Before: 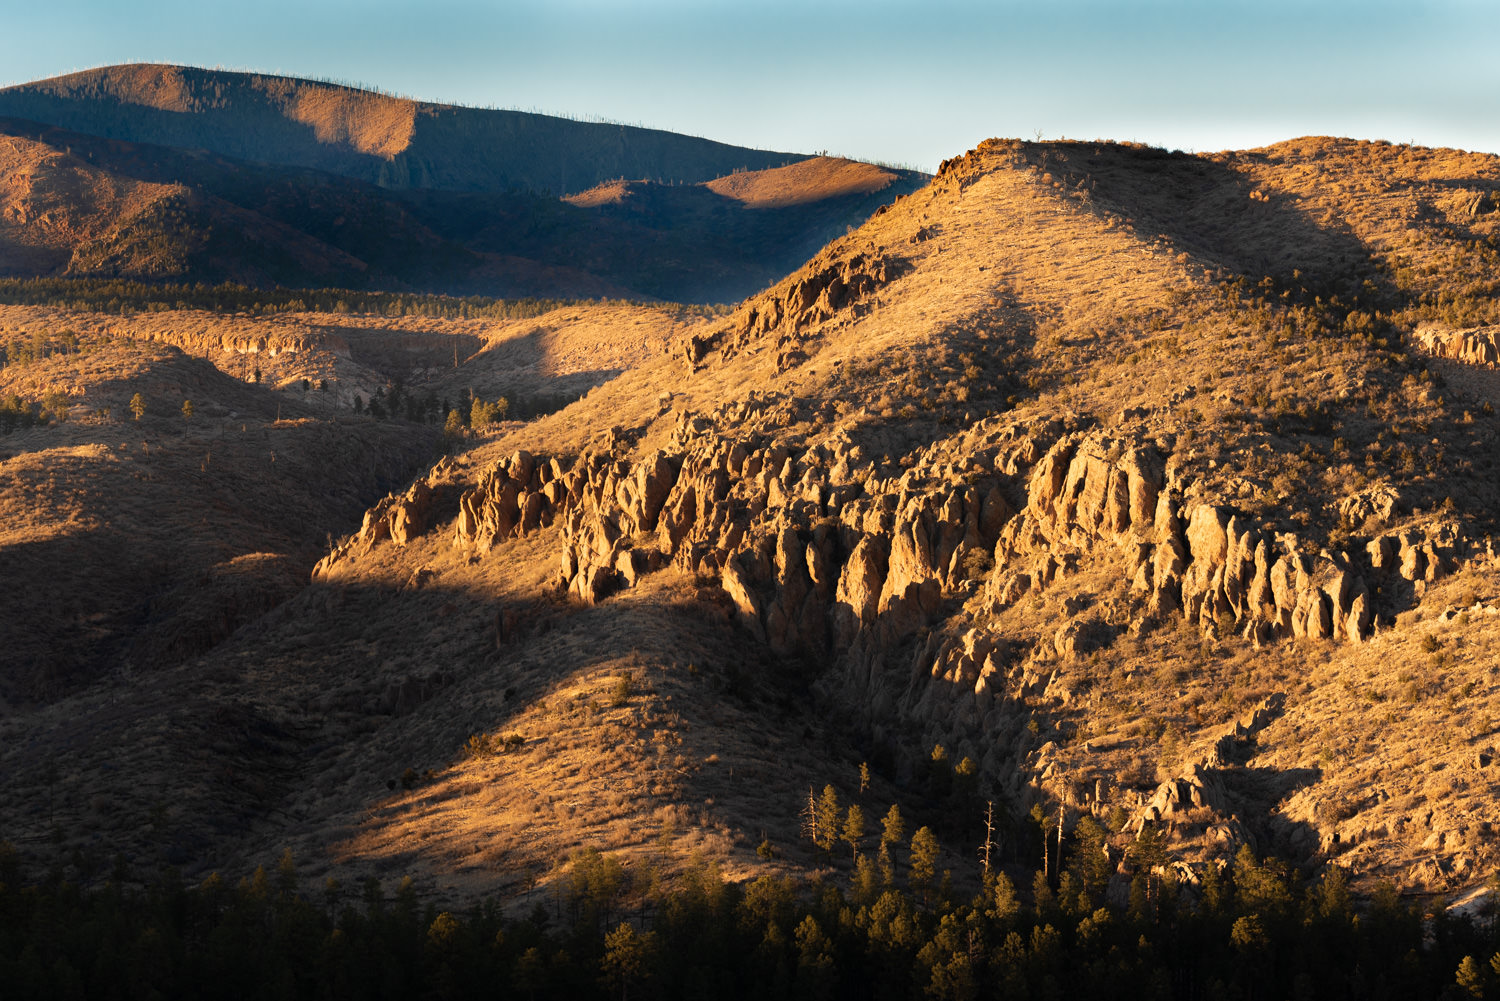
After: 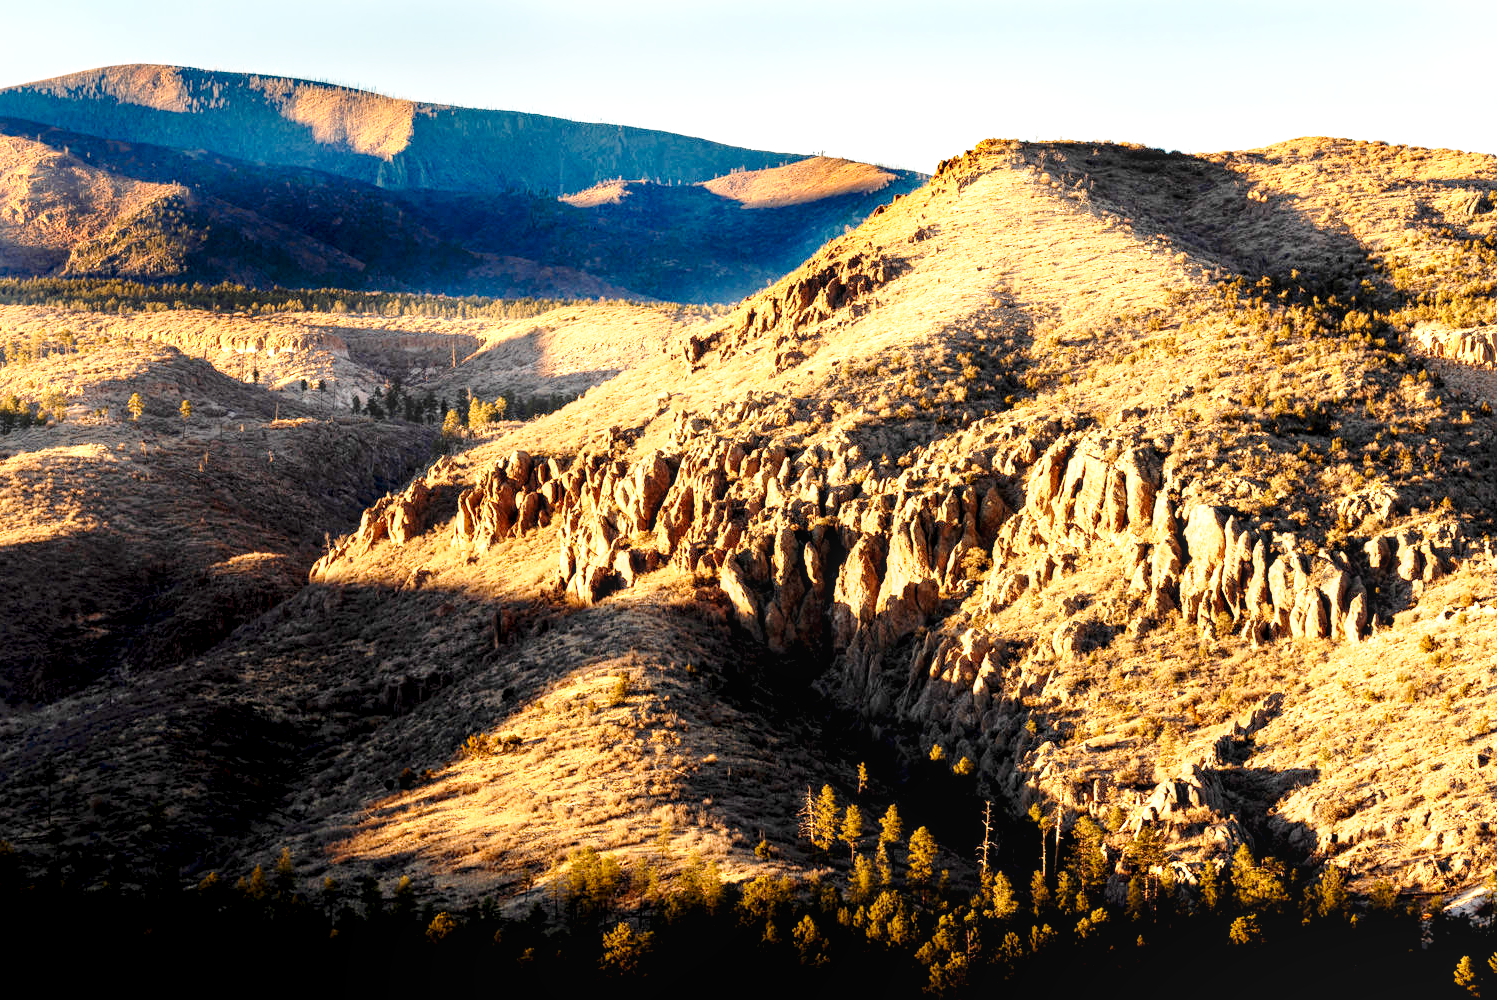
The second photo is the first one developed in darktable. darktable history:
local contrast: on, module defaults
exposure: black level correction 0.008, exposure 0.986 EV, compensate exposure bias true, compensate highlight preservation false
crop and rotate: left 0.165%, bottom 0.009%
base curve: curves: ch0 [(0, 0) (0.028, 0.03) (0.121, 0.232) (0.46, 0.748) (0.859, 0.968) (1, 1)], preserve colors none
